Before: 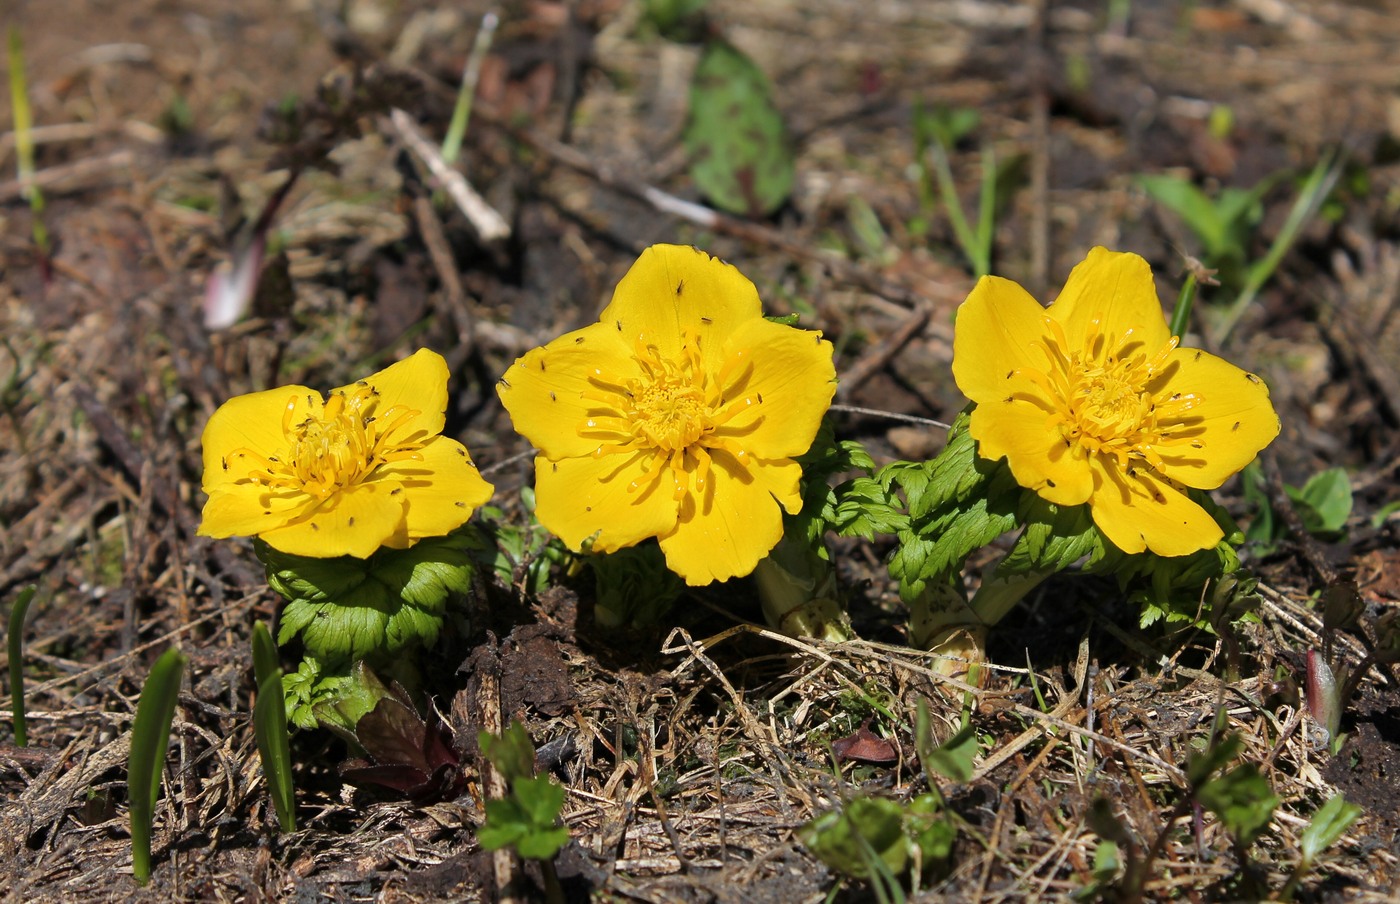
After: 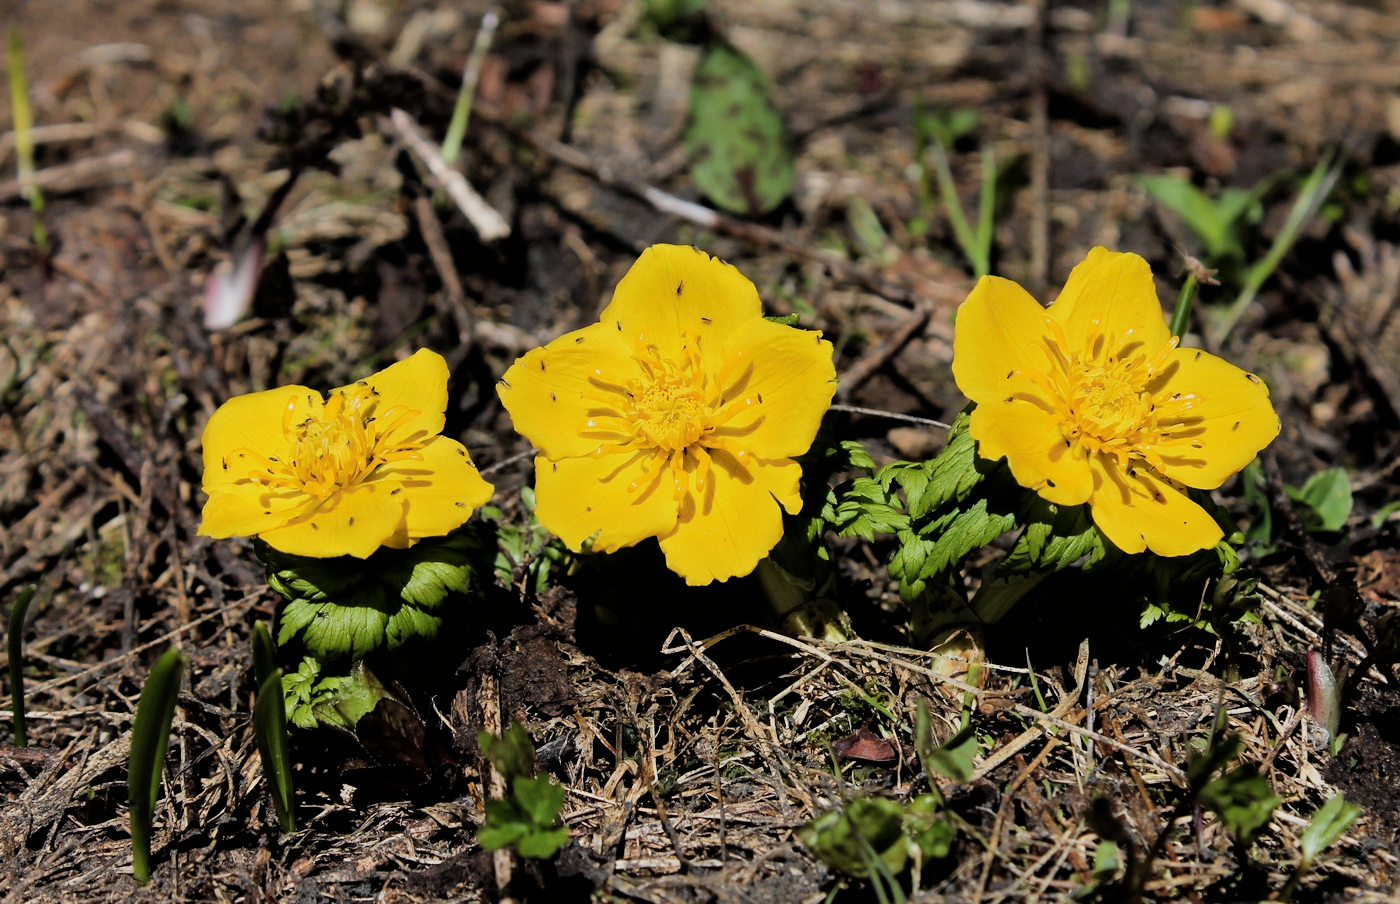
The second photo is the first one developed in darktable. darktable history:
filmic rgb: black relative exposure -5.08 EV, white relative exposure 3.99 EV, hardness 2.89, contrast 1.301, highlights saturation mix -29.69%
